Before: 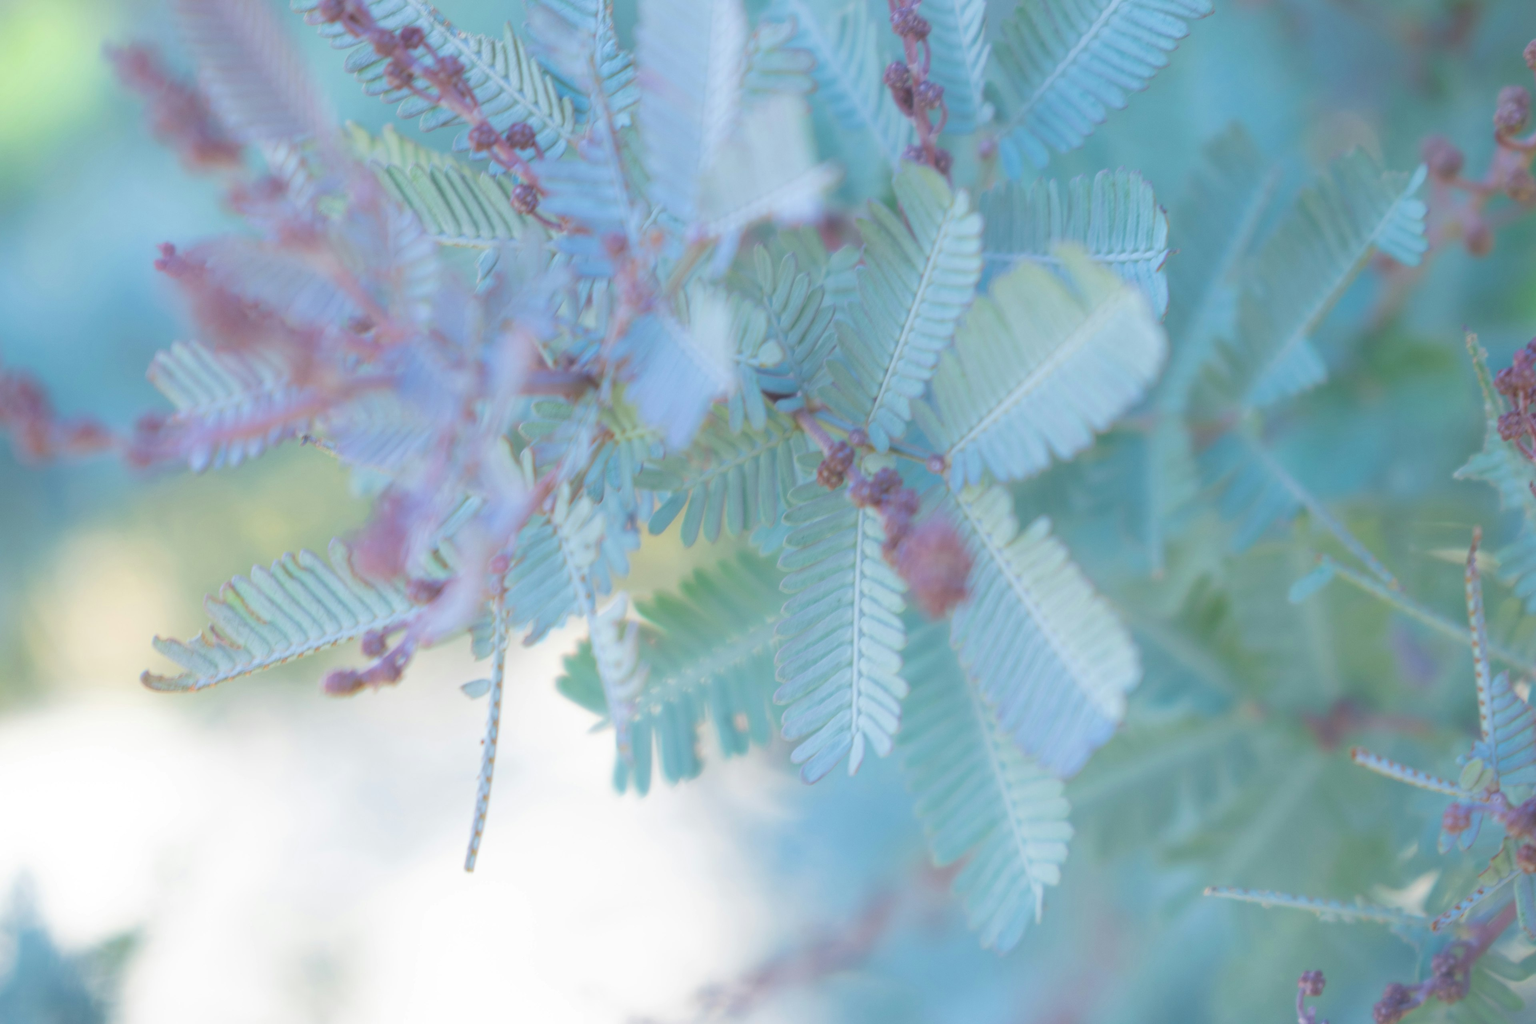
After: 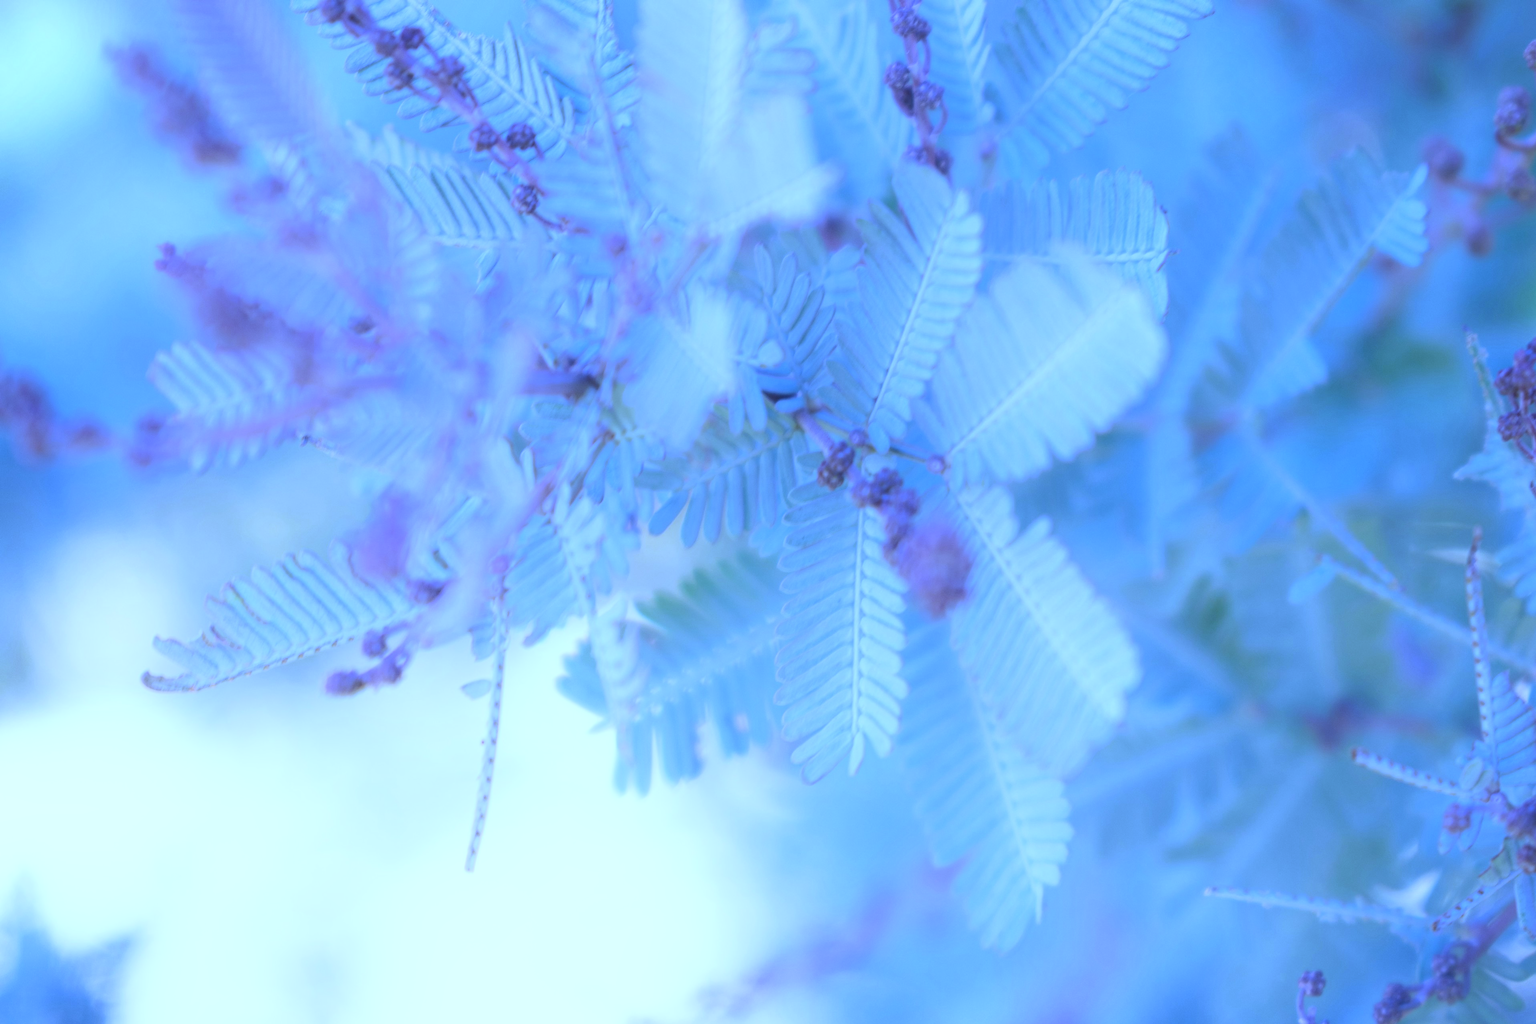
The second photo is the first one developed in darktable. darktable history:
local contrast: on, module defaults
shadows and highlights: shadows 0, highlights 40
white balance: red 0.766, blue 1.537
